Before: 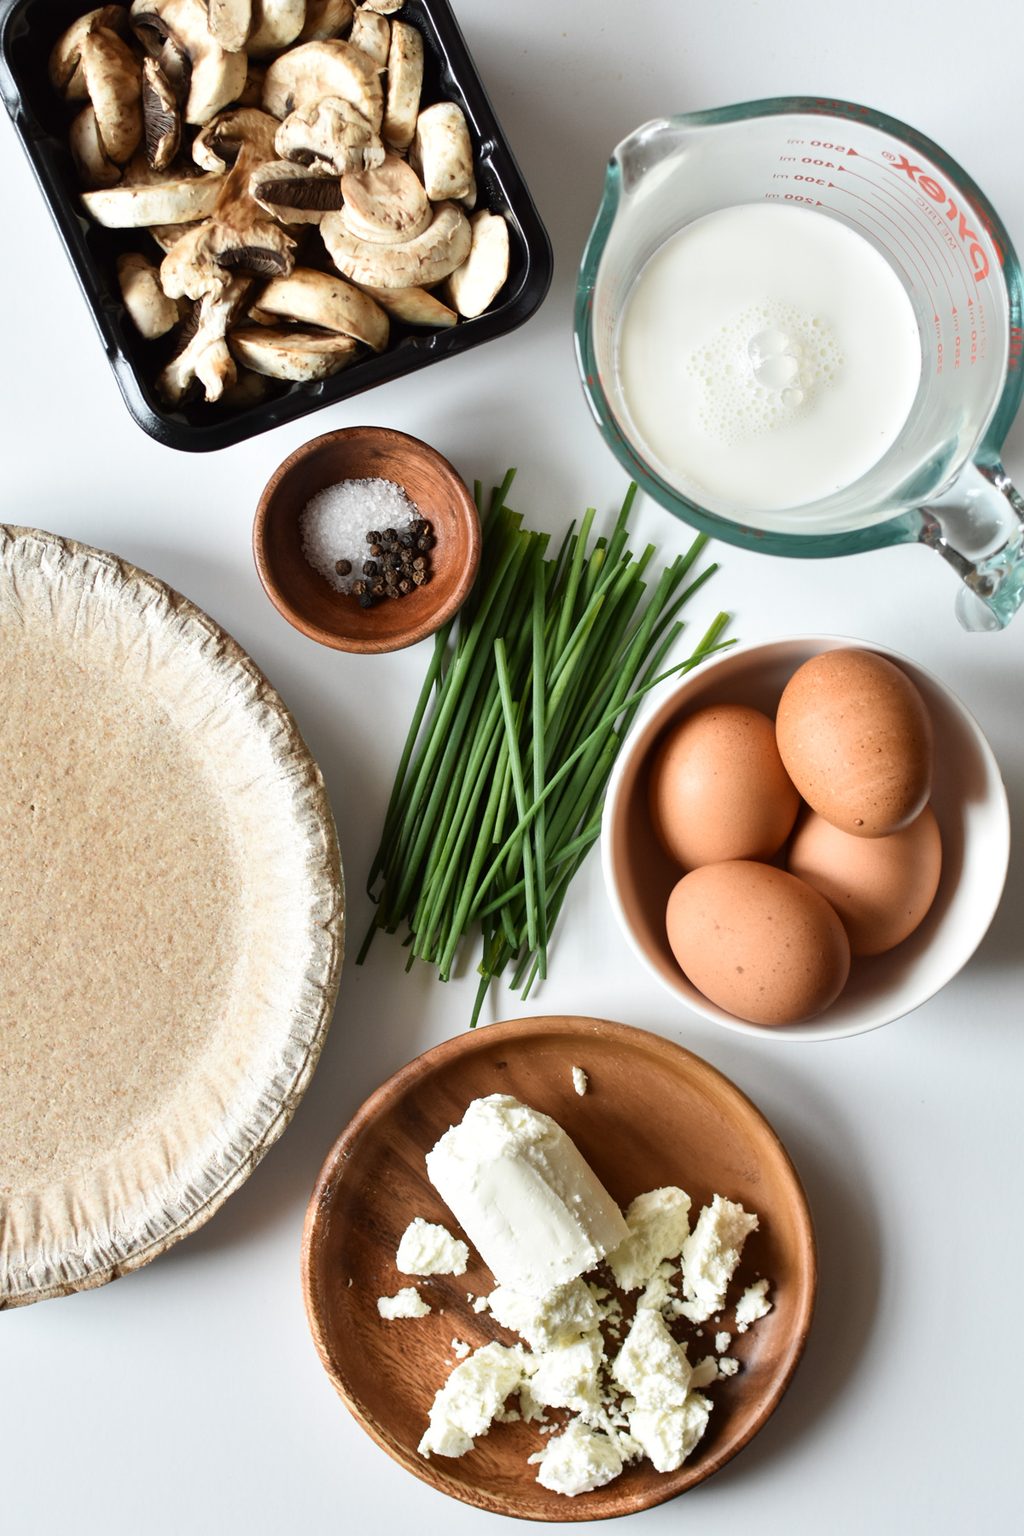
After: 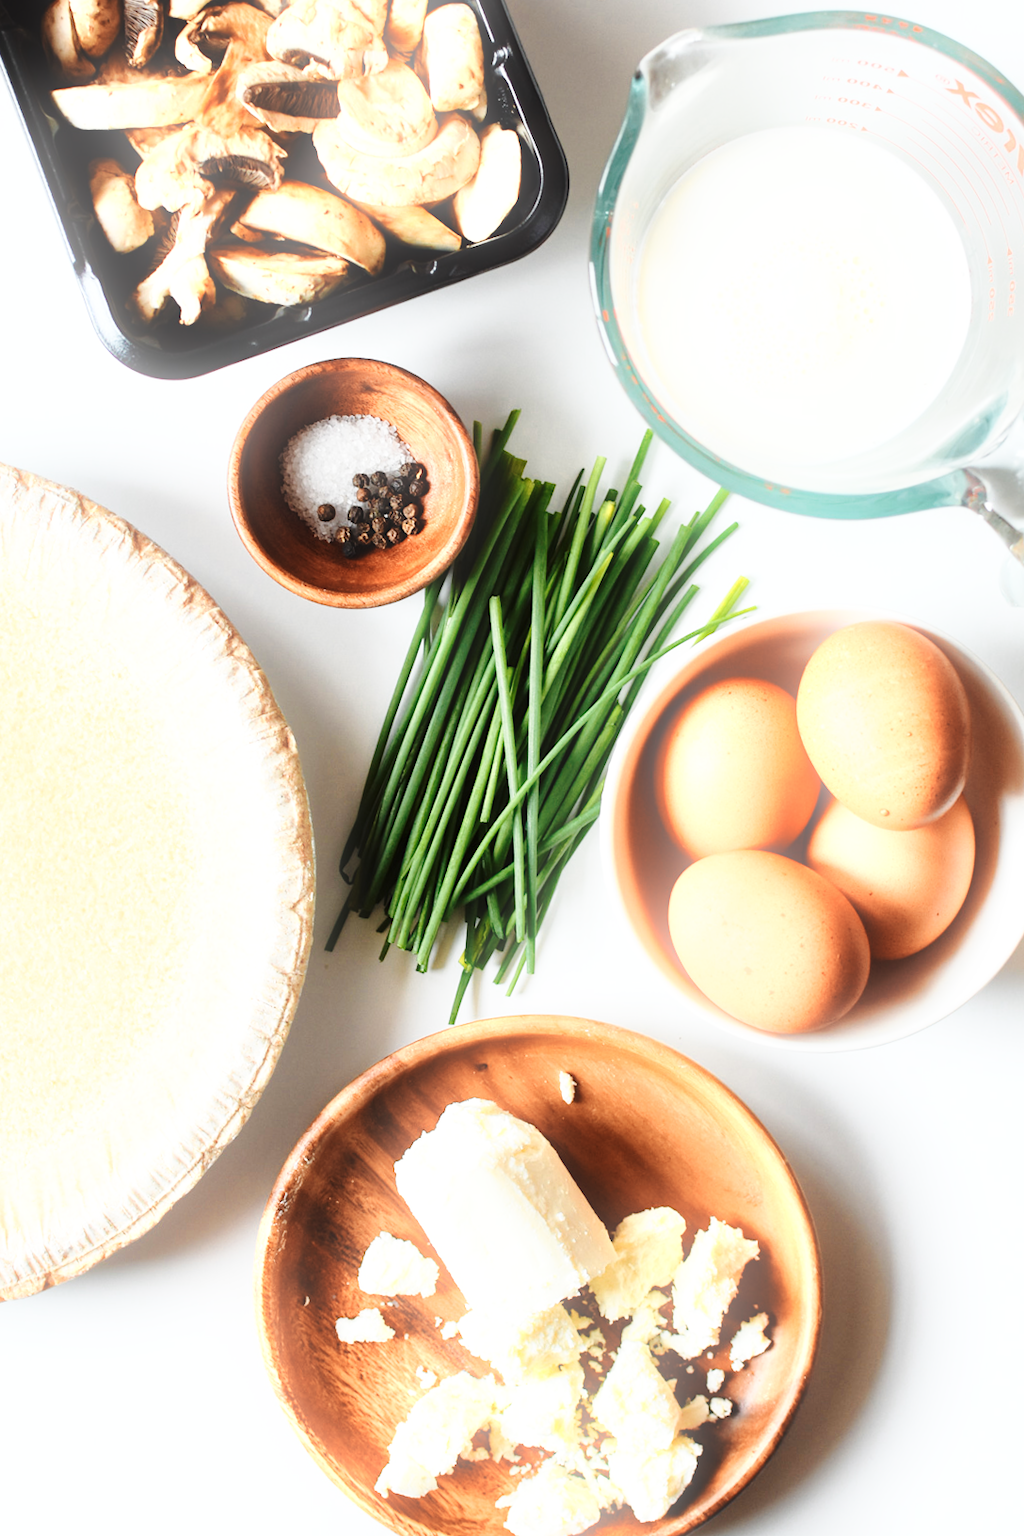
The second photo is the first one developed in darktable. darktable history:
base curve: curves: ch0 [(0, 0) (0.028, 0.03) (0.121, 0.232) (0.46, 0.748) (0.859, 0.968) (1, 1)], preserve colors none
crop and rotate: angle -1.96°, left 3.097%, top 4.154%, right 1.586%, bottom 0.529%
color zones: curves: ch0 [(0.018, 0.548) (0.224, 0.64) (0.425, 0.447) (0.675, 0.575) (0.732, 0.579)]; ch1 [(0.066, 0.487) (0.25, 0.5) (0.404, 0.43) (0.75, 0.421) (0.956, 0.421)]; ch2 [(0.044, 0.561) (0.215, 0.465) (0.399, 0.544) (0.465, 0.548) (0.614, 0.447) (0.724, 0.43) (0.882, 0.623) (0.956, 0.632)]
bloom: size 9%, threshold 100%, strength 7%
